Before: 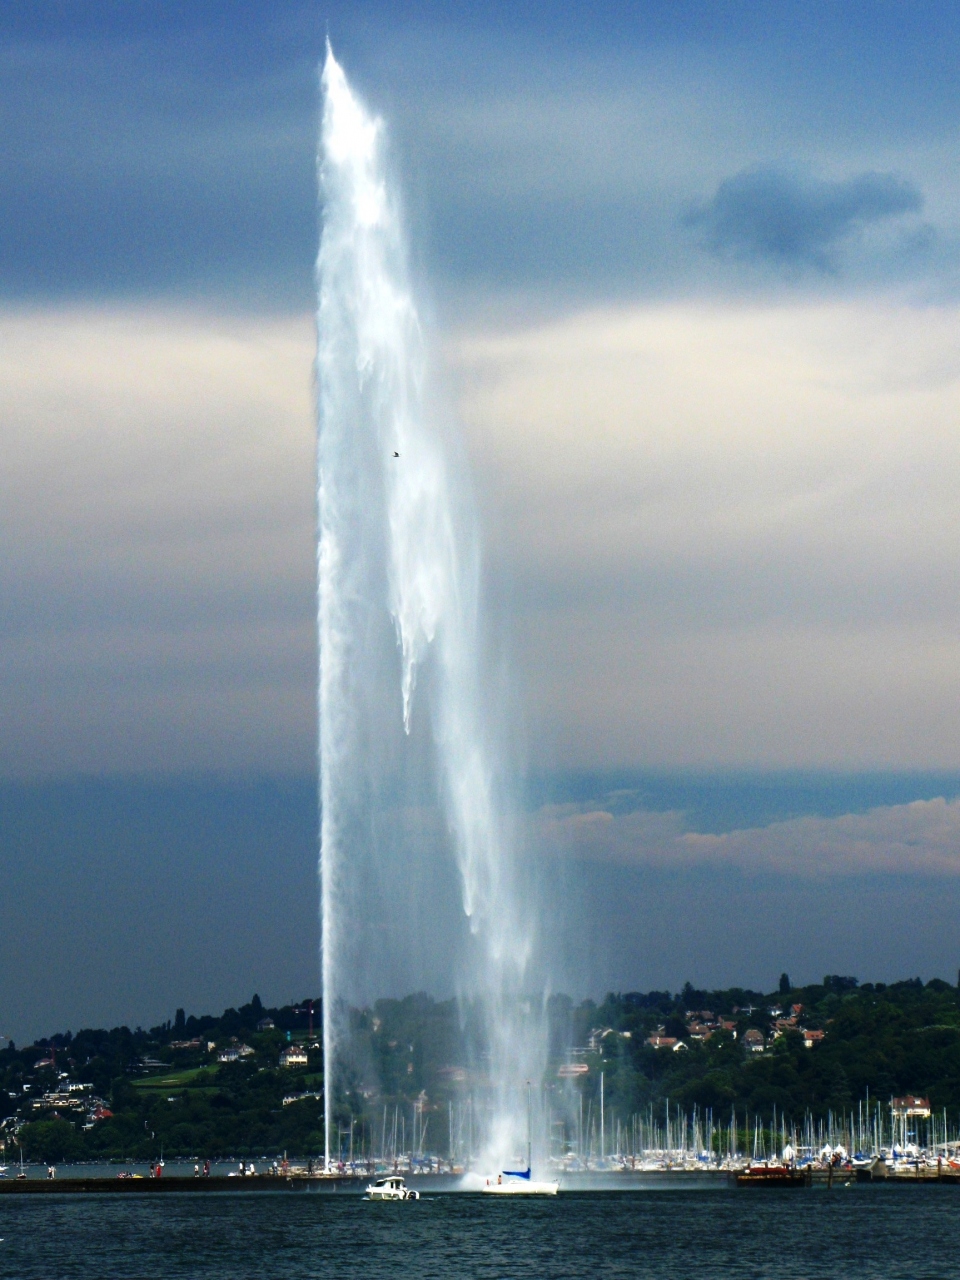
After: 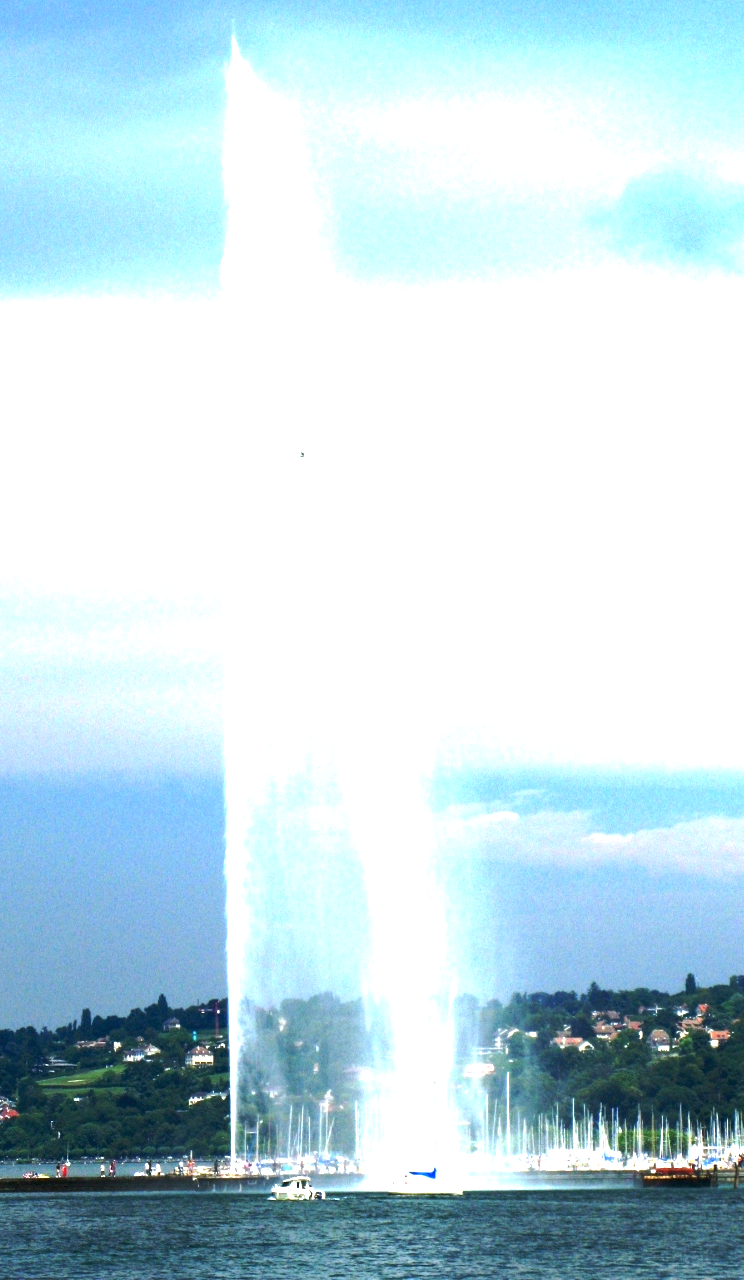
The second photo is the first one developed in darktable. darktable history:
crop: left 9.857%, right 12.637%
exposure: exposure 2.012 EV, compensate highlight preservation false
